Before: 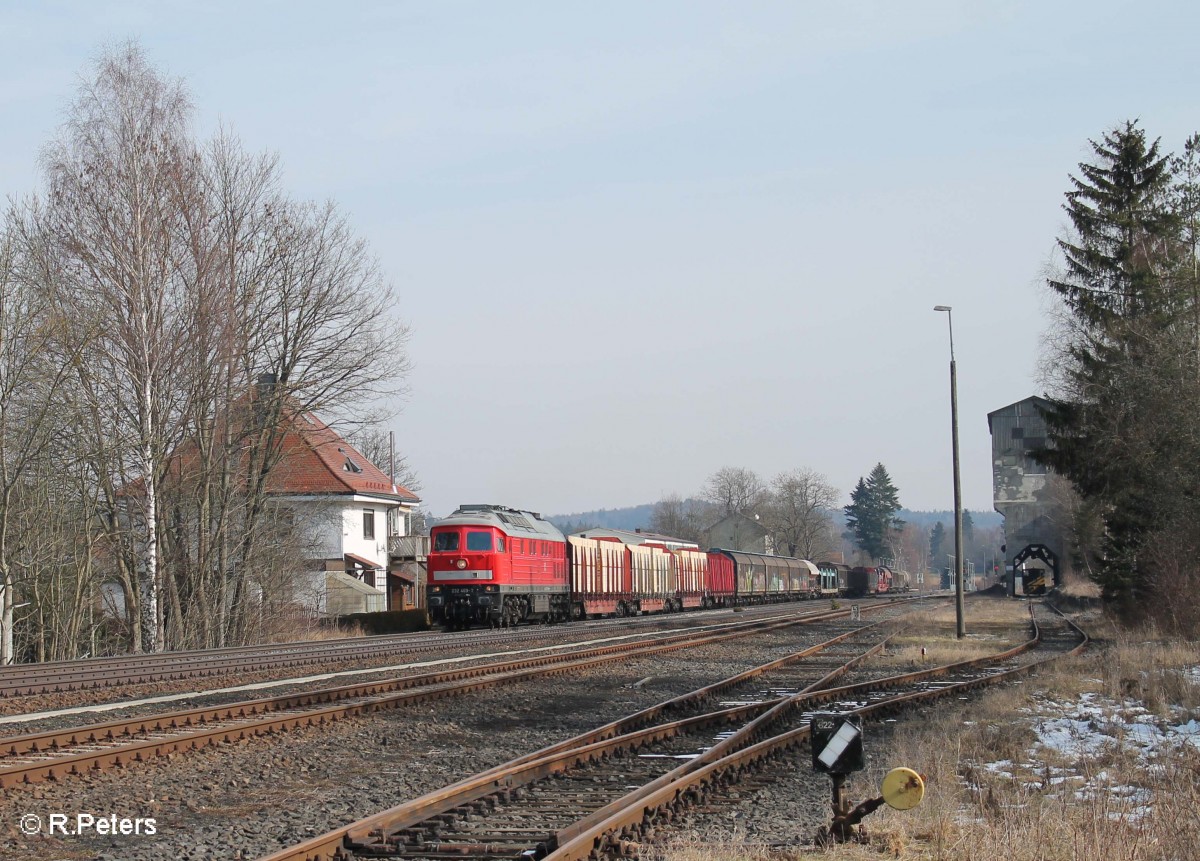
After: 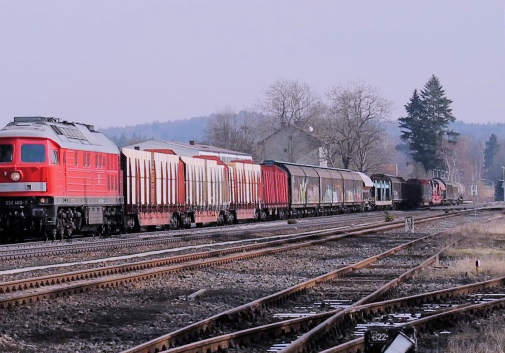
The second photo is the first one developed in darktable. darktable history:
white balance: red 1.042, blue 1.17
crop: left 37.221%, top 45.169%, right 20.63%, bottom 13.777%
filmic rgb: black relative exposure -7.65 EV, white relative exposure 4.56 EV, hardness 3.61
tone equalizer: -8 EV -0.417 EV, -7 EV -0.389 EV, -6 EV -0.333 EV, -5 EV -0.222 EV, -3 EV 0.222 EV, -2 EV 0.333 EV, -1 EV 0.389 EV, +0 EV 0.417 EV, edges refinement/feathering 500, mask exposure compensation -1.57 EV, preserve details no
